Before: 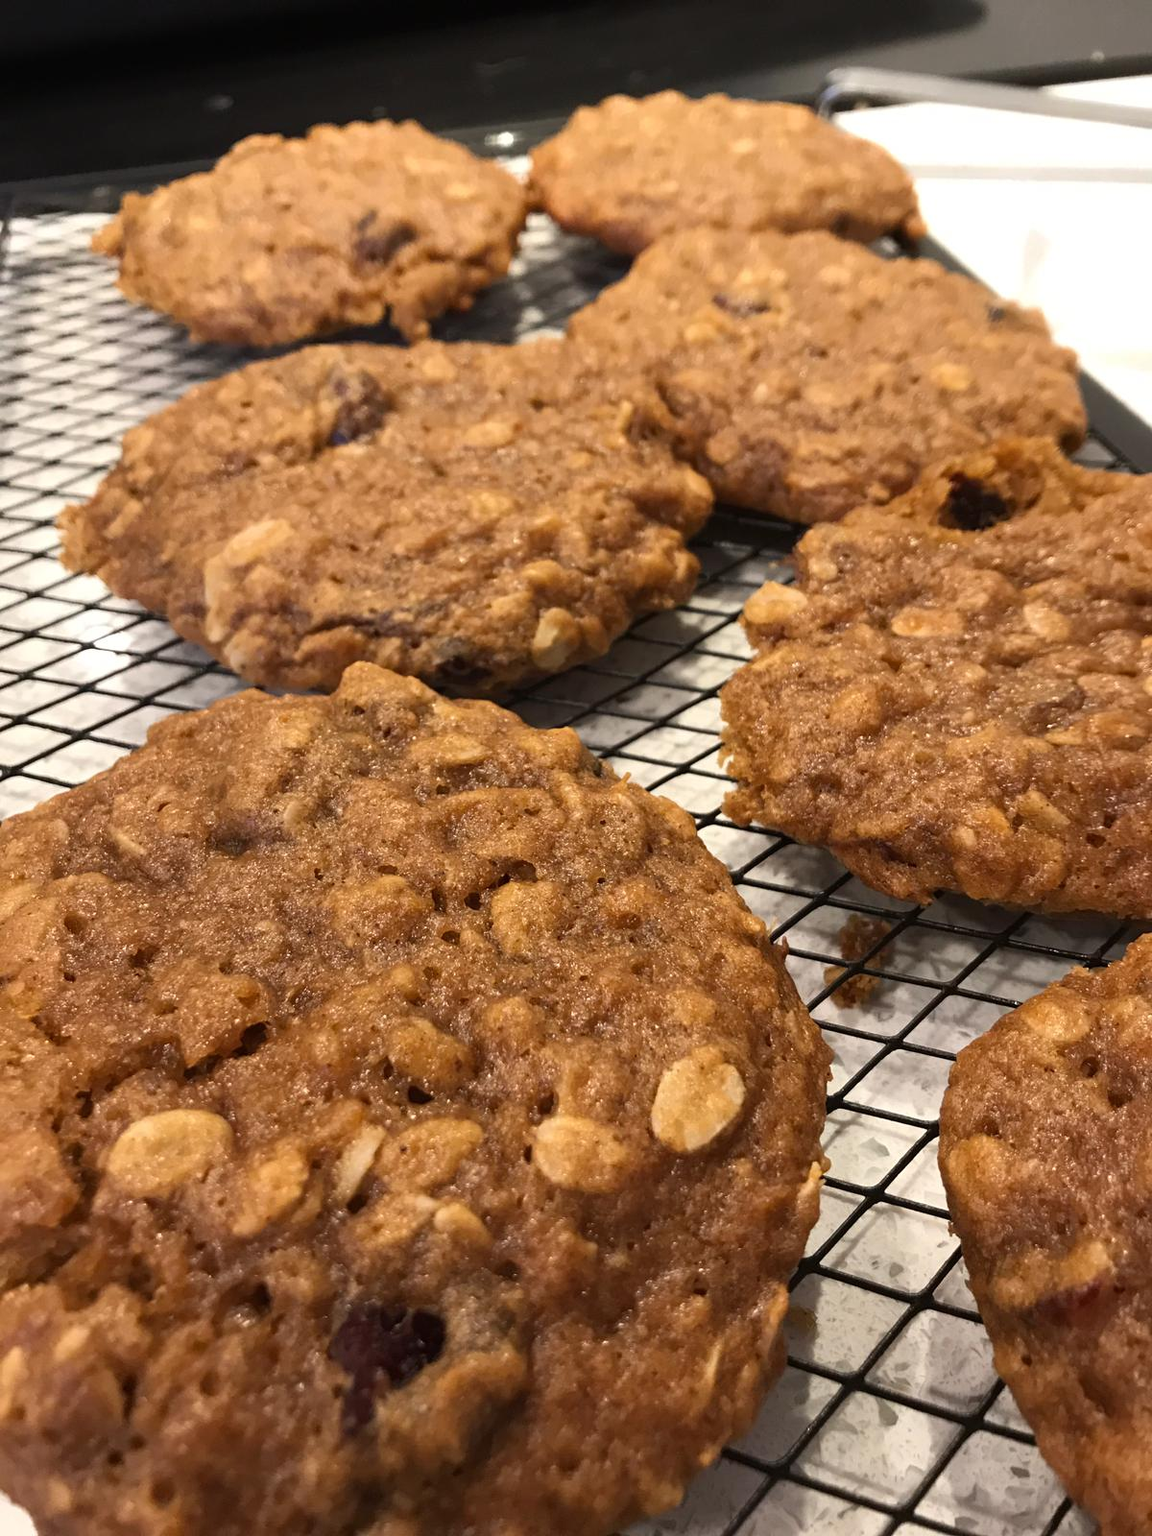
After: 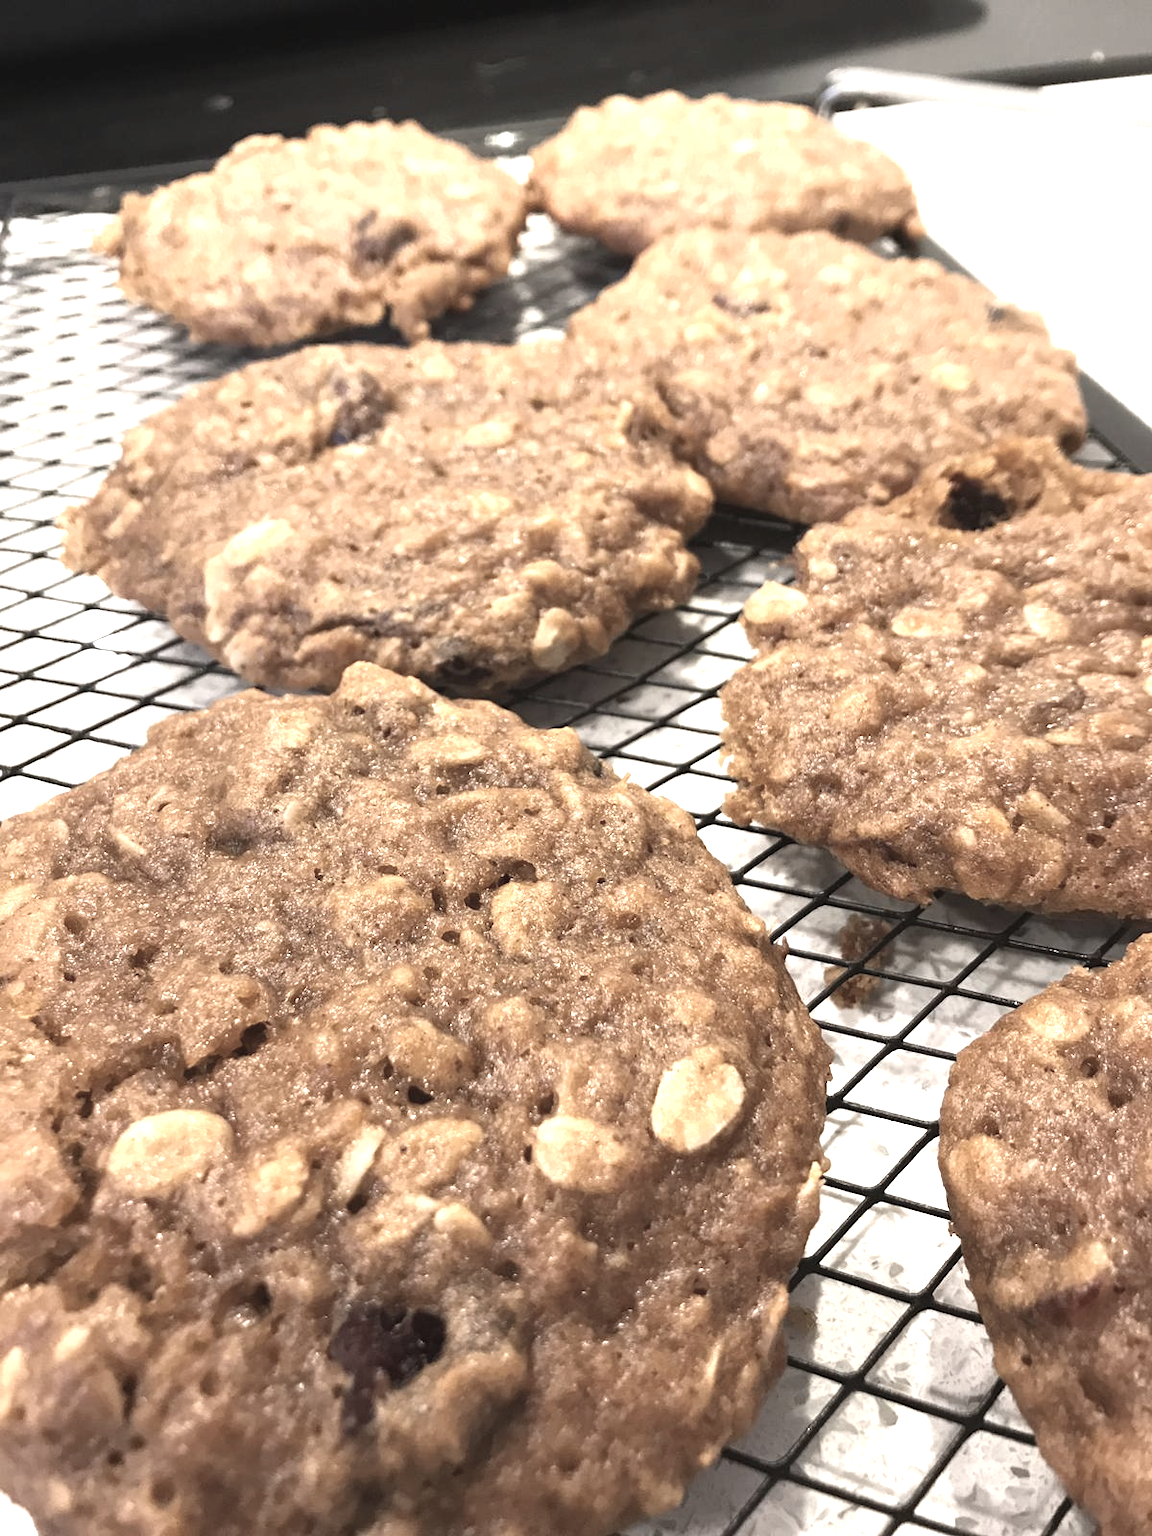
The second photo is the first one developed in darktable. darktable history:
color balance rgb: perceptual saturation grading › global saturation 0.274%
color correction: highlights b* -0.042, saturation 0.502
exposure: black level correction -0.002, exposure 1.113 EV, compensate highlight preservation false
